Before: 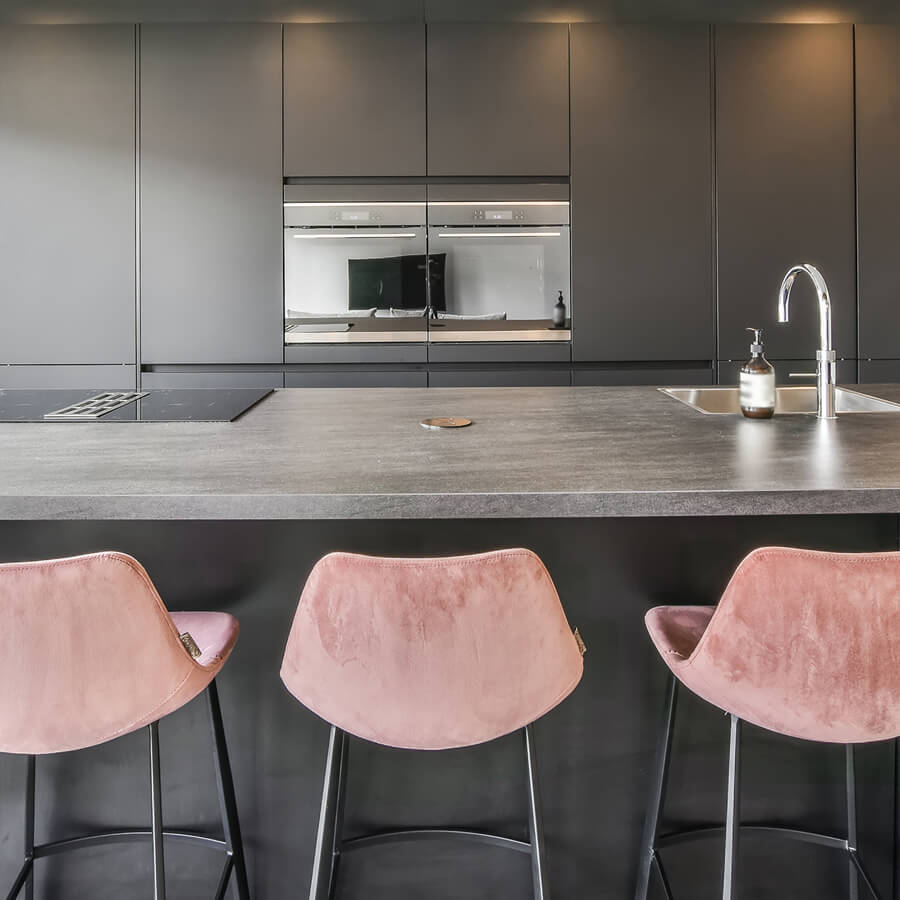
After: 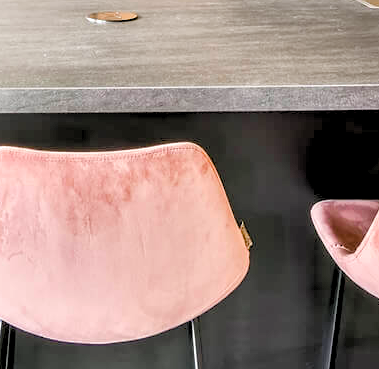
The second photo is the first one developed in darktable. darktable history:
color balance: output saturation 120%
rgb levels: levels [[0.029, 0.461, 0.922], [0, 0.5, 1], [0, 0.5, 1]]
crop: left 37.221%, top 45.169%, right 20.63%, bottom 13.777%
color balance rgb: perceptual saturation grading › global saturation 20%, perceptual saturation grading › highlights -50%, perceptual saturation grading › shadows 30%, perceptual brilliance grading › global brilliance 10%, perceptual brilliance grading › shadows 15%
